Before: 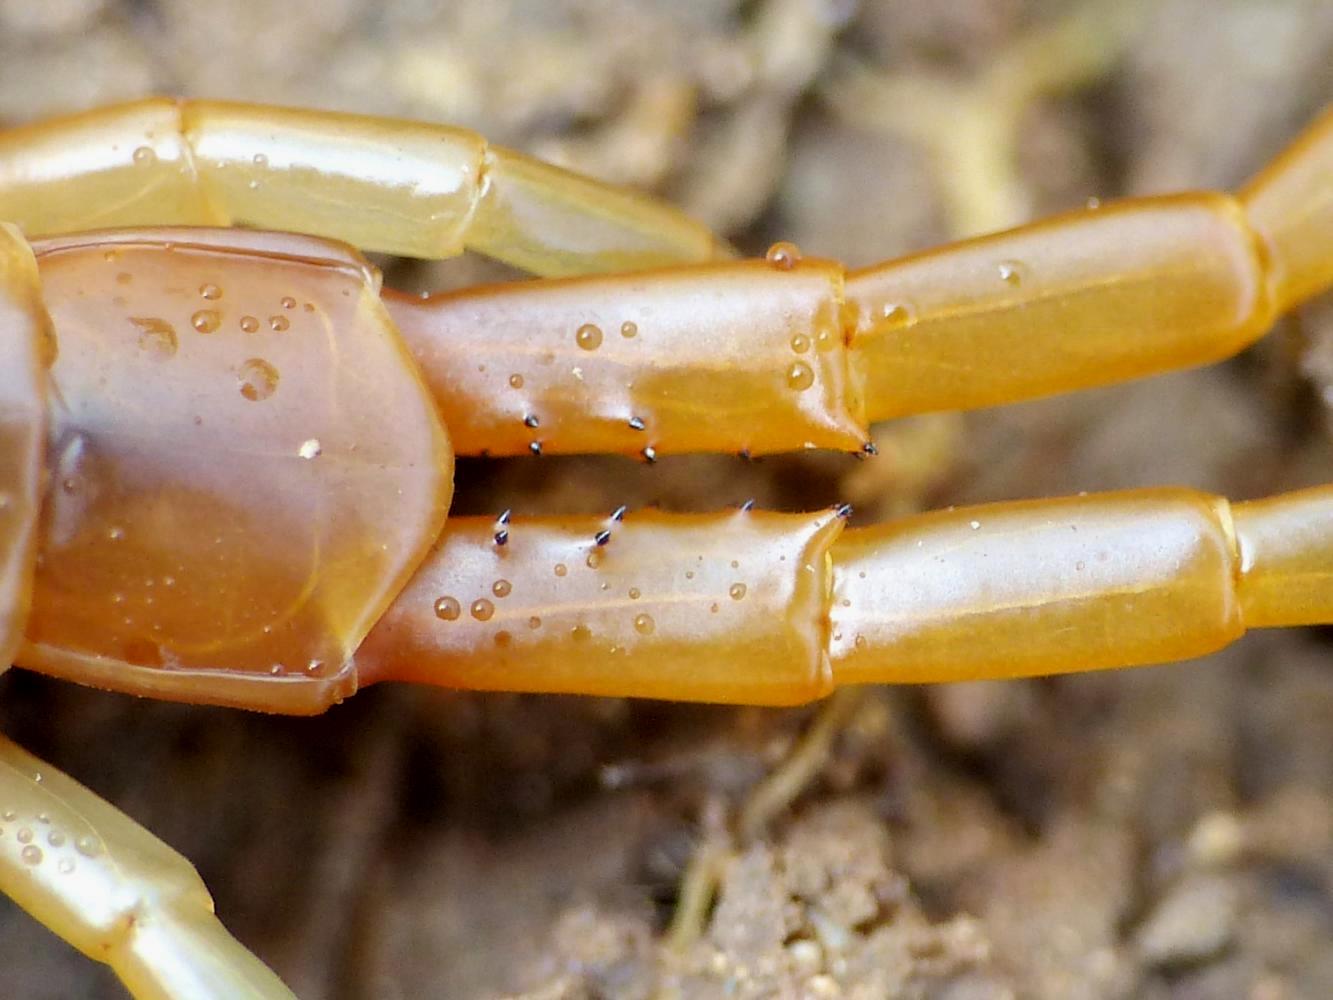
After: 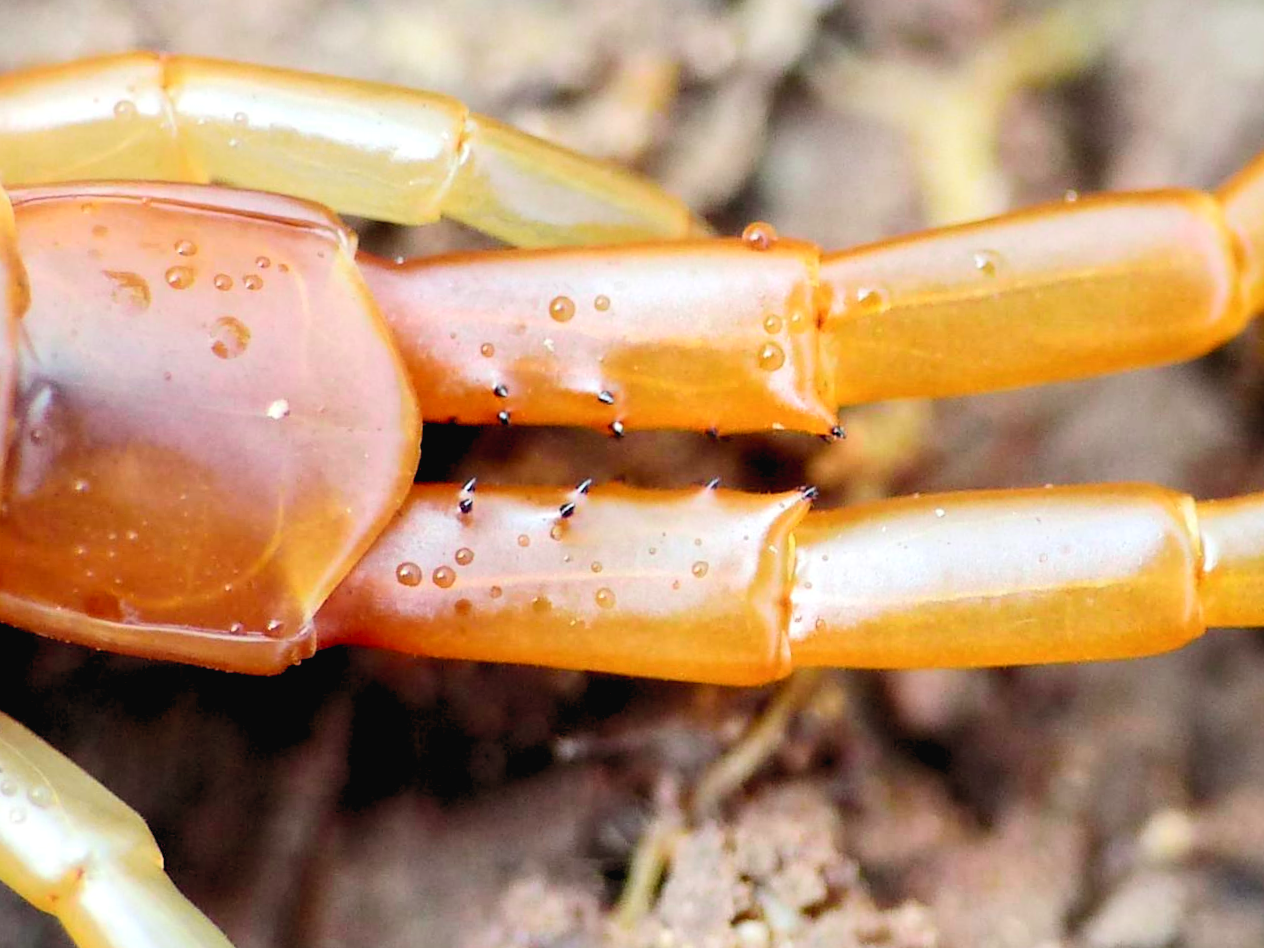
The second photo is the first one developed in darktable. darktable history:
crop and rotate: angle -2.38°
rgb levels: levels [[0.01, 0.419, 0.839], [0, 0.5, 1], [0, 0.5, 1]]
tone curve: curves: ch0 [(0, 0.023) (0.217, 0.19) (0.754, 0.801) (1, 0.977)]; ch1 [(0, 0) (0.392, 0.398) (0.5, 0.5) (0.521, 0.529) (0.56, 0.592) (1, 1)]; ch2 [(0, 0) (0.5, 0.5) (0.579, 0.561) (0.65, 0.657) (1, 1)], color space Lab, independent channels, preserve colors none
